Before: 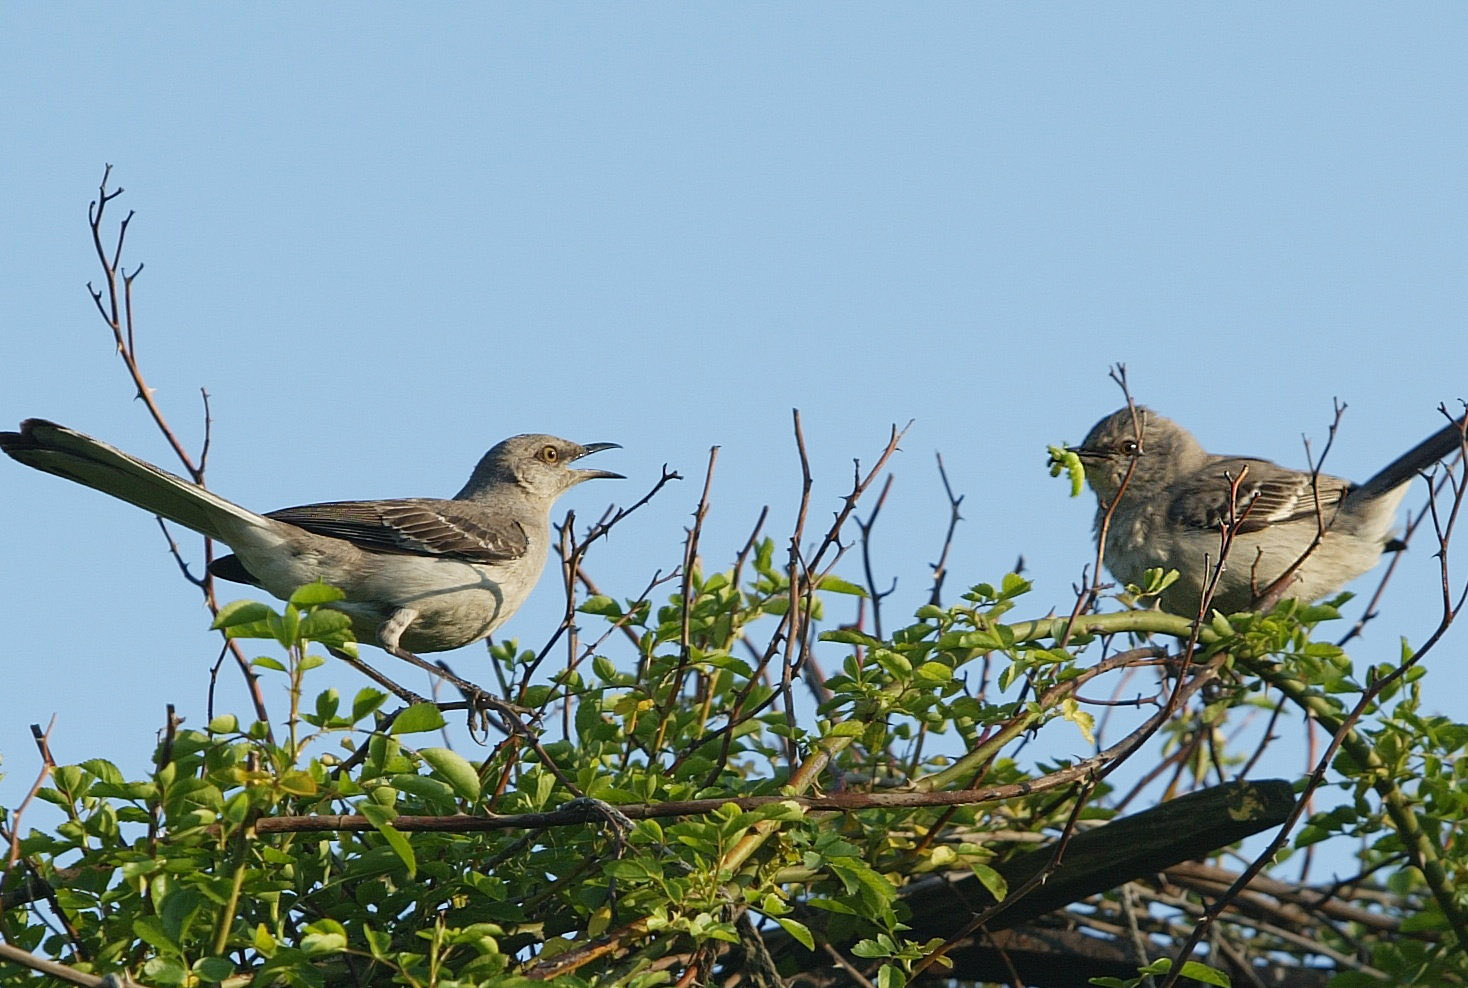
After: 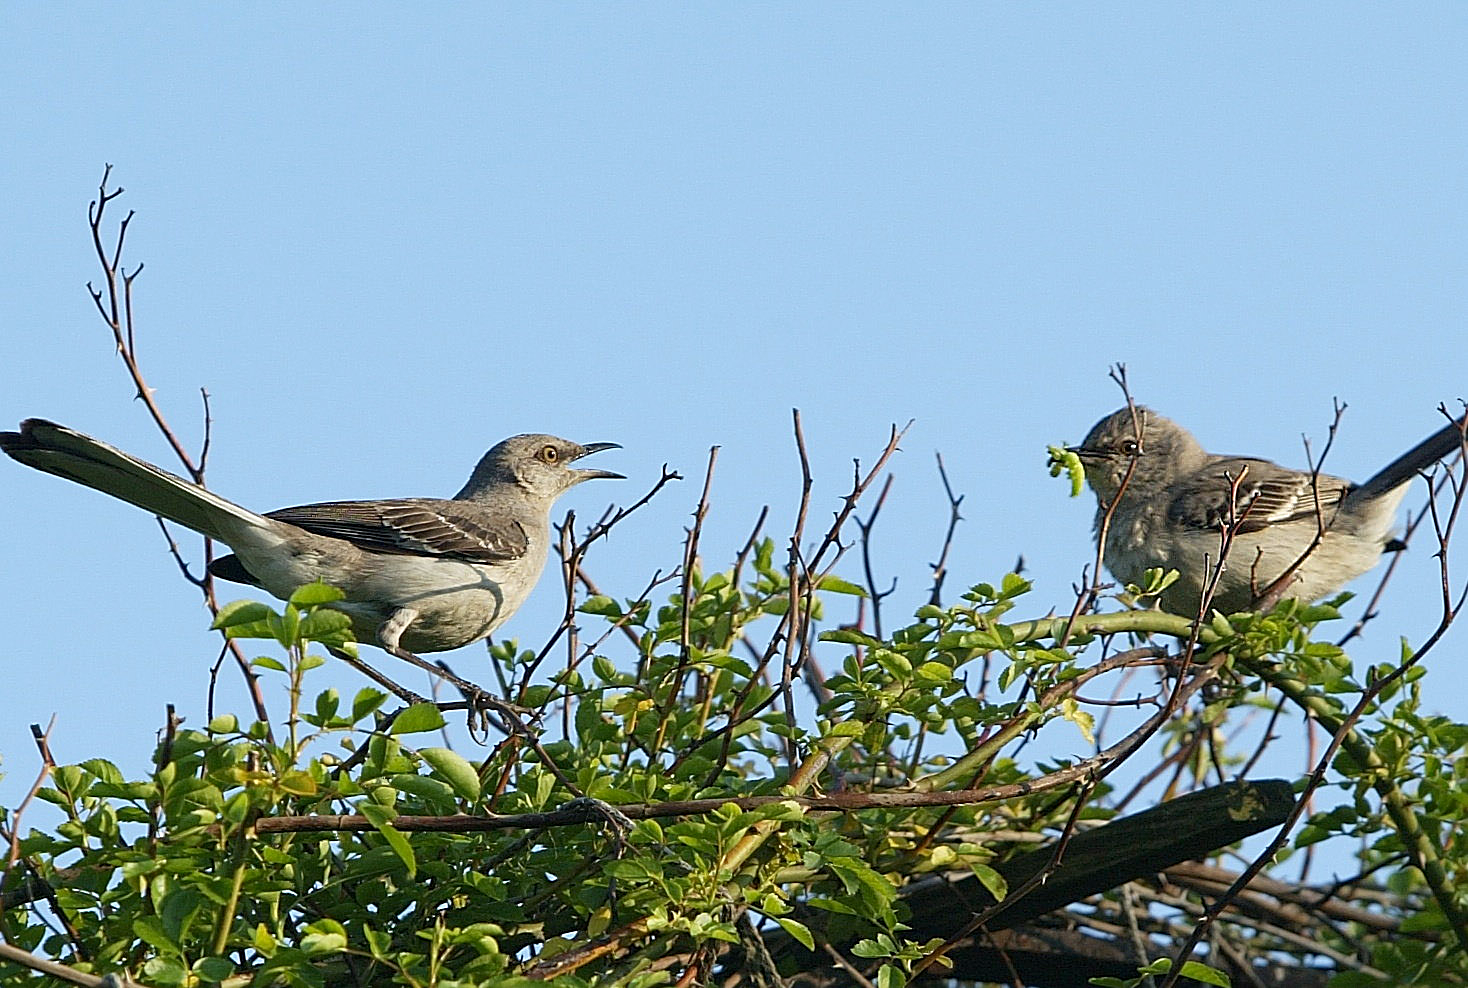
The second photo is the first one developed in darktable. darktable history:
sharpen: radius 1.967
exposure: black level correction 0.002, exposure 0.15 EV, compensate highlight preservation false
white balance: red 0.988, blue 1.017
